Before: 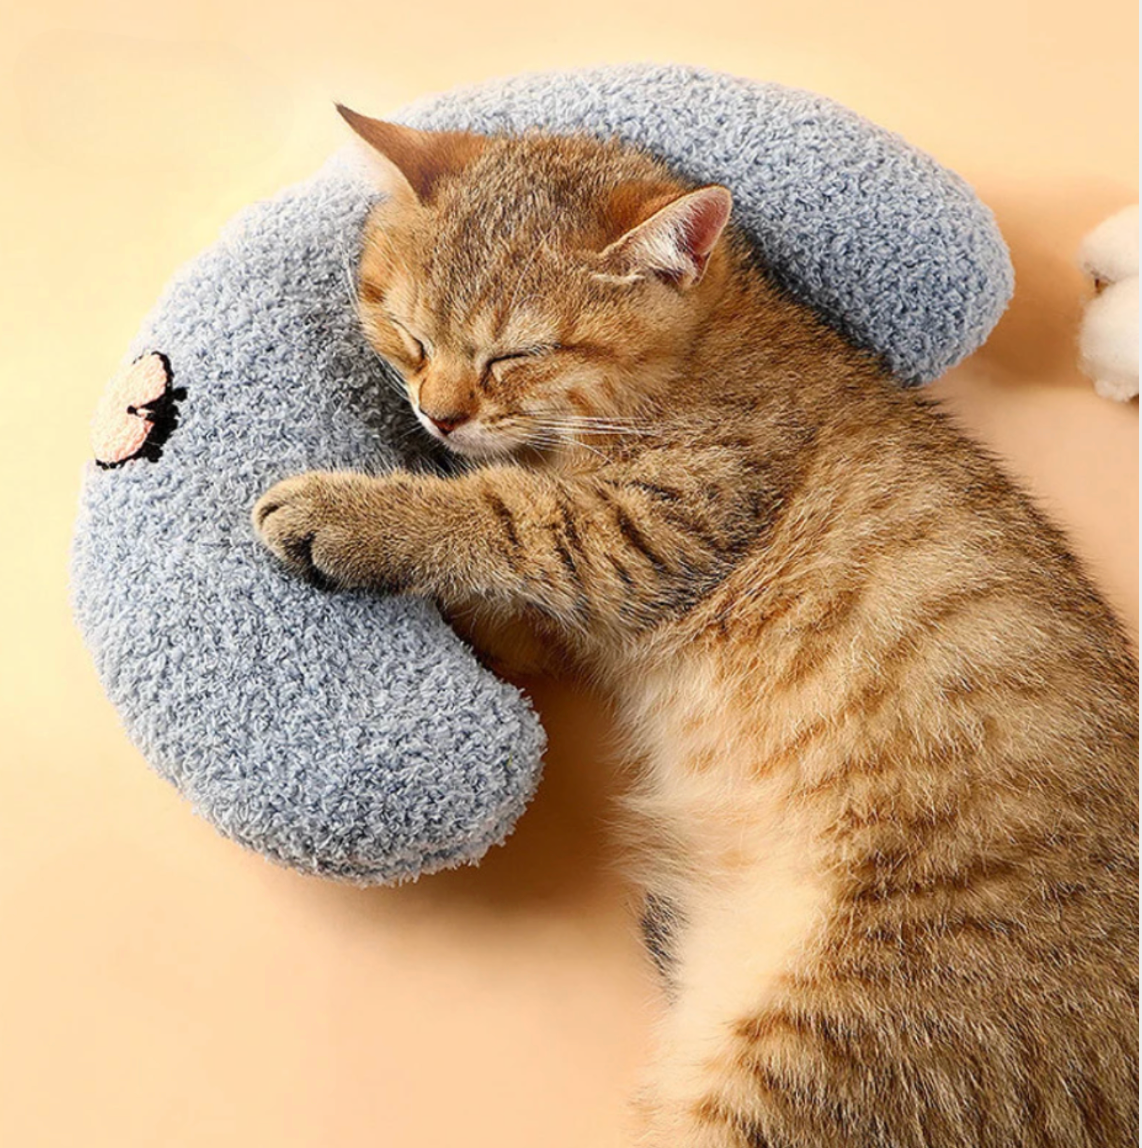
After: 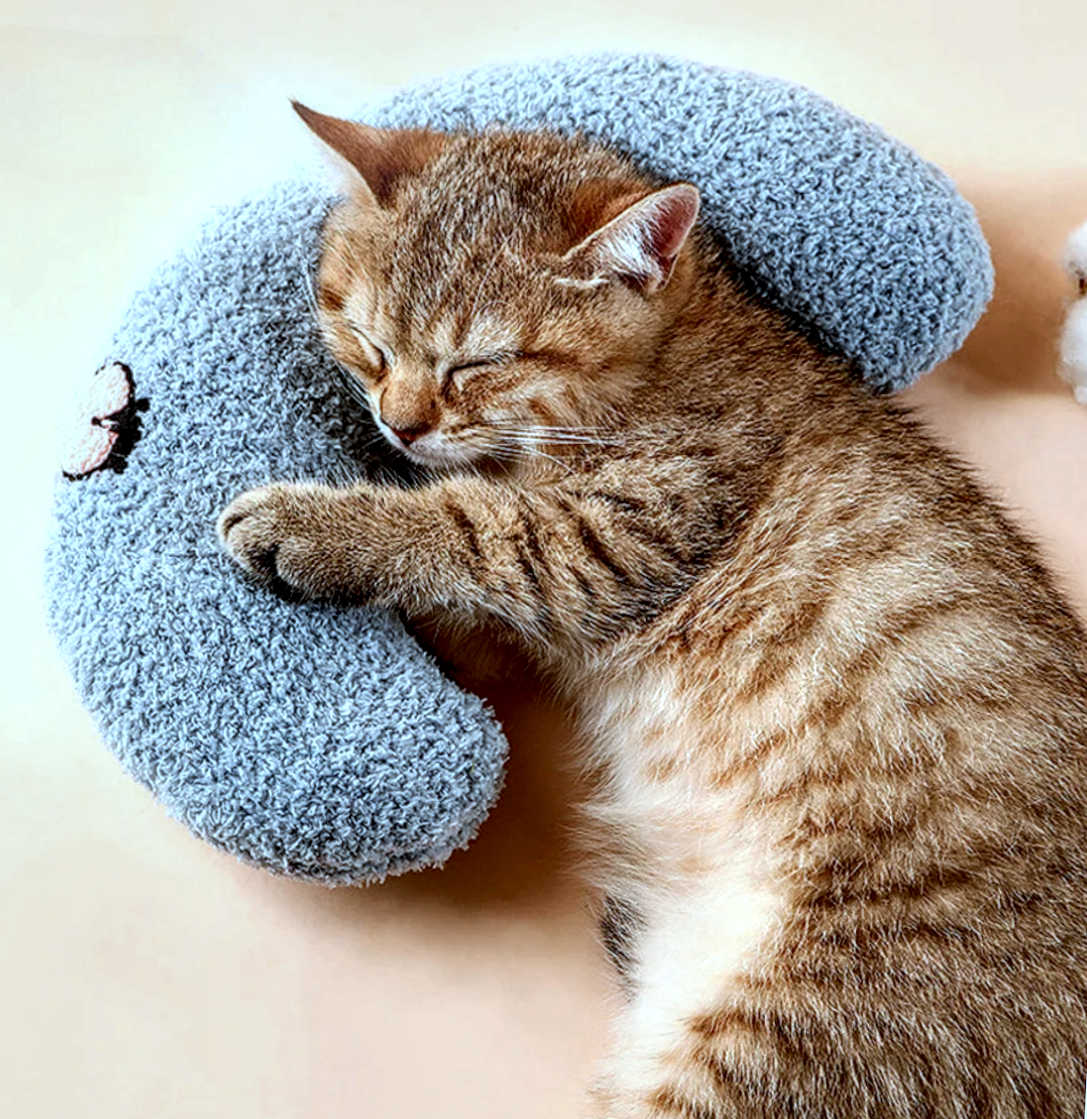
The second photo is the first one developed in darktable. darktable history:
color correction: highlights a* -9.35, highlights b* -23.15
rotate and perspective: rotation 0.074°, lens shift (vertical) 0.096, lens shift (horizontal) -0.041, crop left 0.043, crop right 0.952, crop top 0.024, crop bottom 0.979
local contrast: highlights 79%, shadows 56%, detail 175%, midtone range 0.428
